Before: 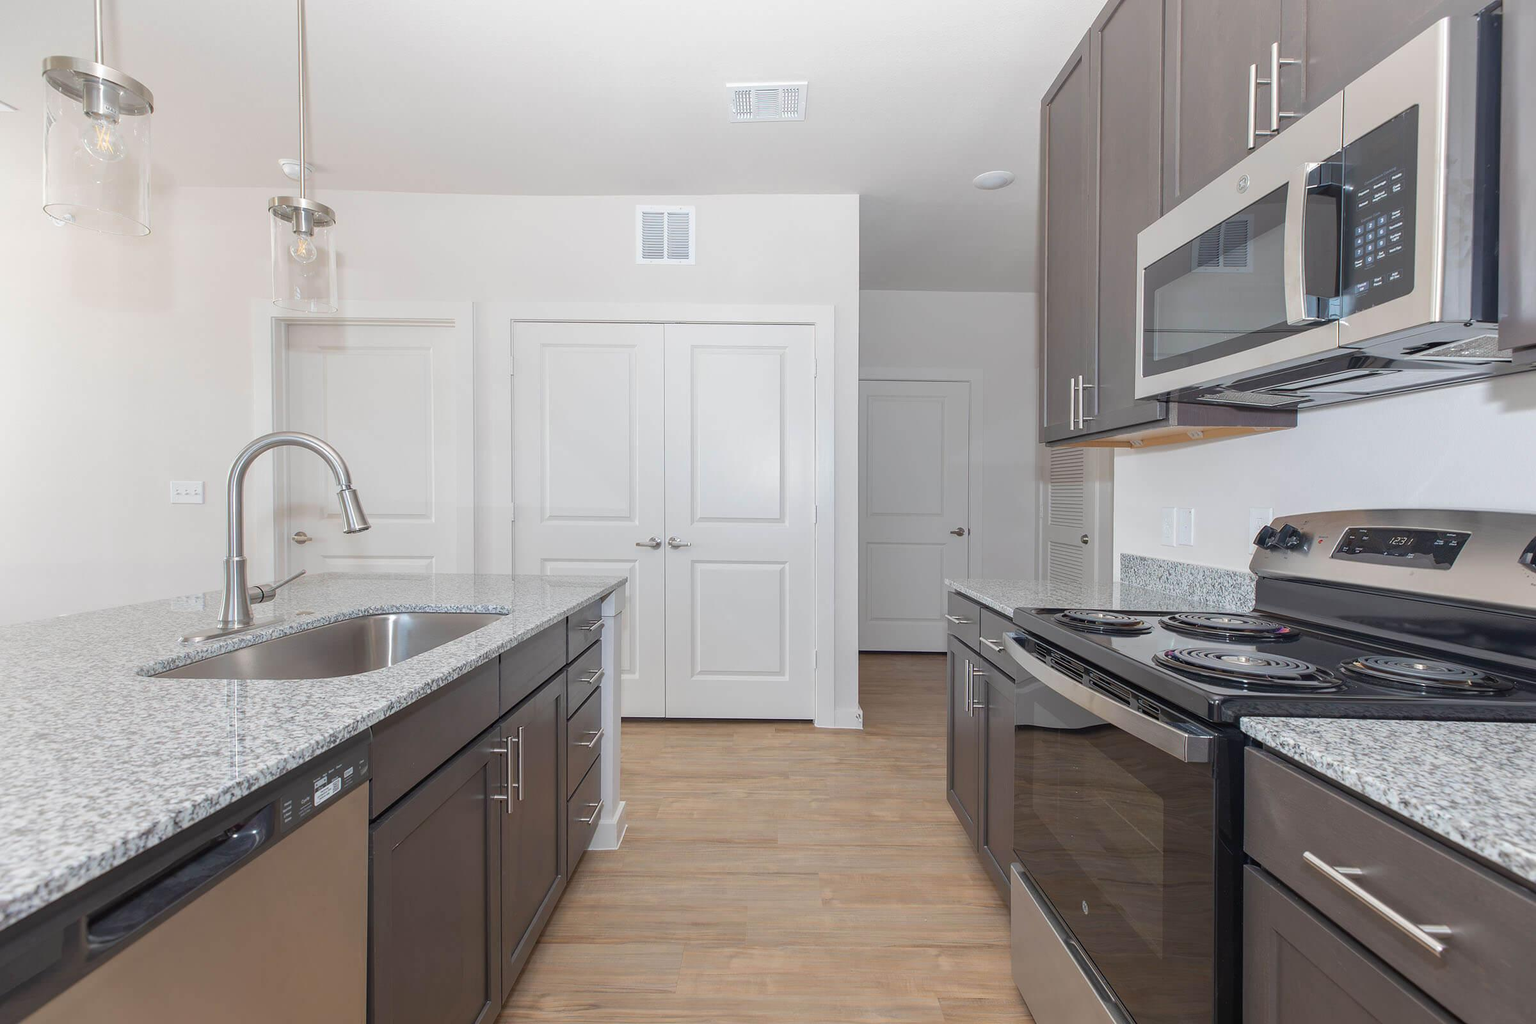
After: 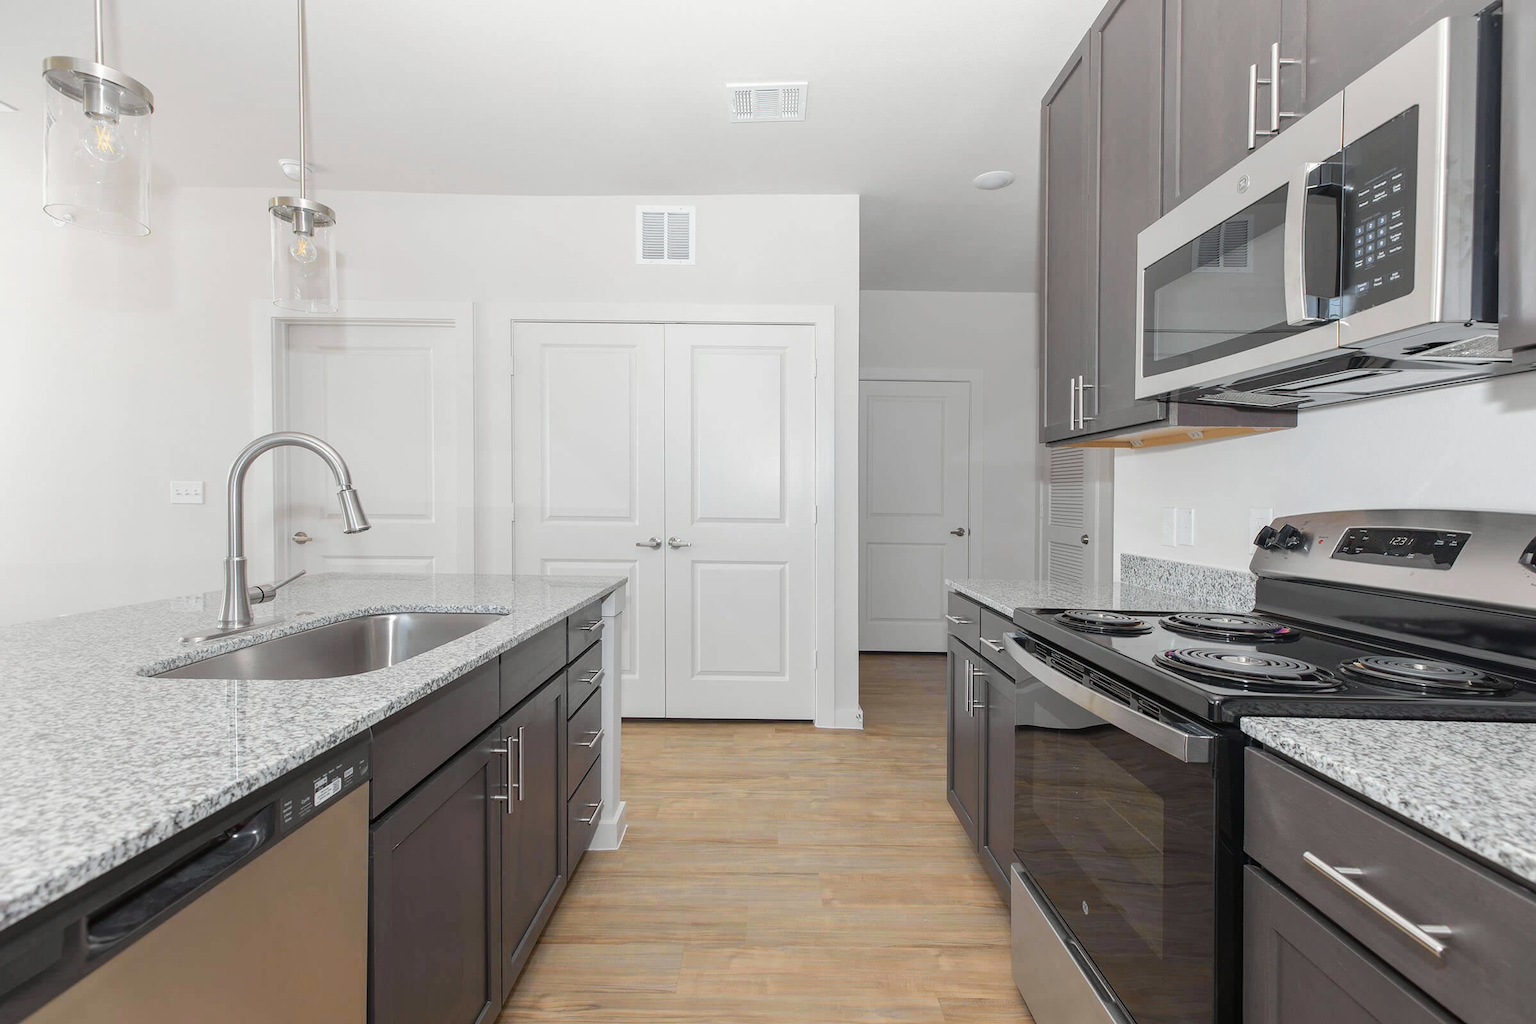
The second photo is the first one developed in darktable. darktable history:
tone curve: curves: ch0 [(0, 0) (0.037, 0.025) (0.131, 0.093) (0.275, 0.256) (0.497, 0.51) (0.617, 0.643) (0.704, 0.732) (0.813, 0.832) (0.911, 0.925) (0.997, 0.995)]; ch1 [(0, 0) (0.301, 0.3) (0.444, 0.45) (0.493, 0.495) (0.507, 0.503) (0.534, 0.533) (0.582, 0.58) (0.658, 0.693) (0.746, 0.77) (1, 1)]; ch2 [(0, 0) (0.246, 0.233) (0.36, 0.352) (0.415, 0.418) (0.476, 0.492) (0.502, 0.504) (0.525, 0.518) (0.539, 0.544) (0.586, 0.602) (0.634, 0.651) (0.706, 0.727) (0.853, 0.852) (1, 0.951)], color space Lab, independent channels, preserve colors none
